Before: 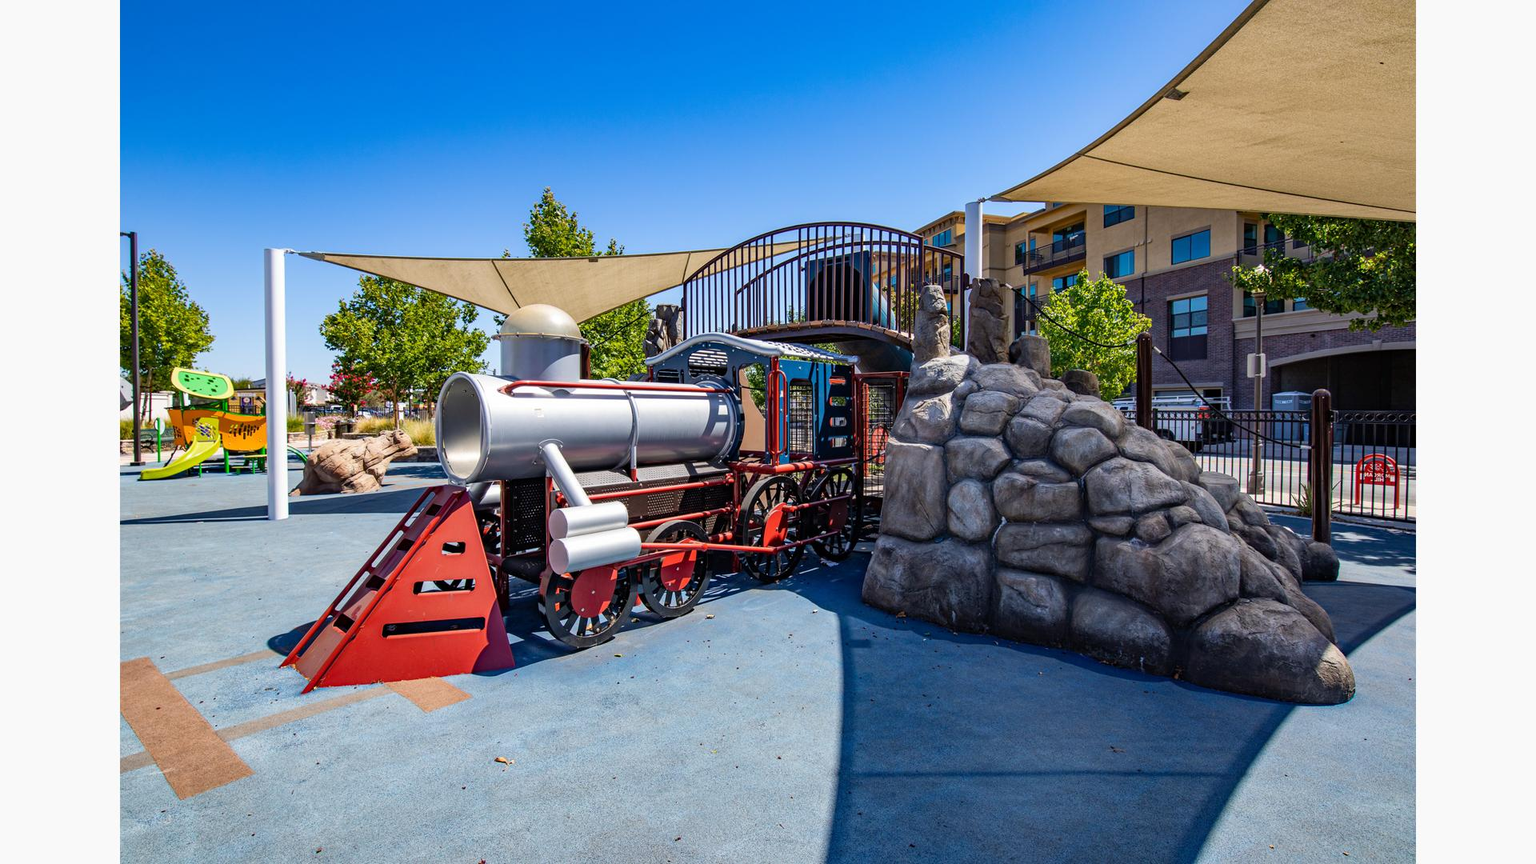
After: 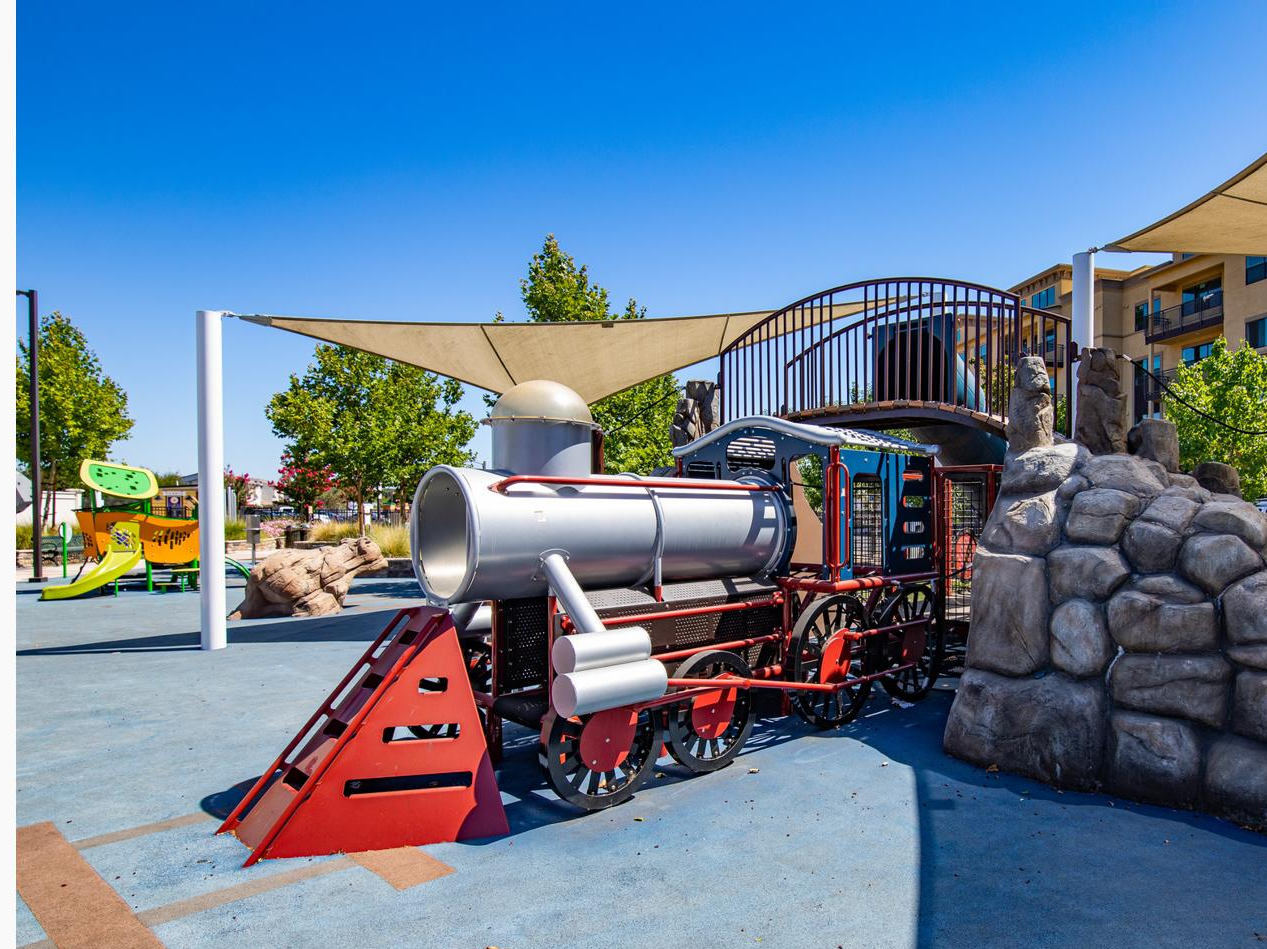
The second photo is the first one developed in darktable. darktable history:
crop: left 6.987%, right 27.011%, bottom 12.099%
